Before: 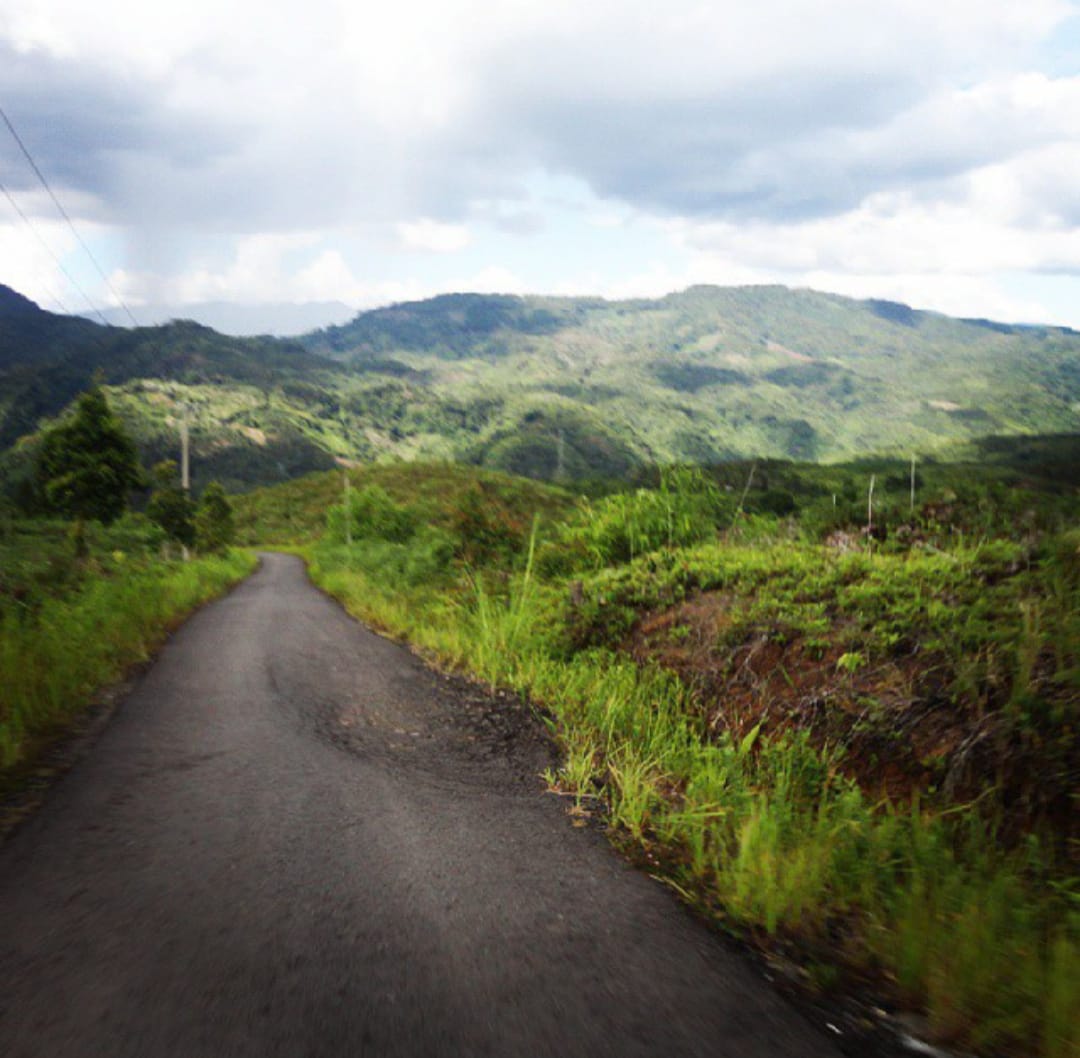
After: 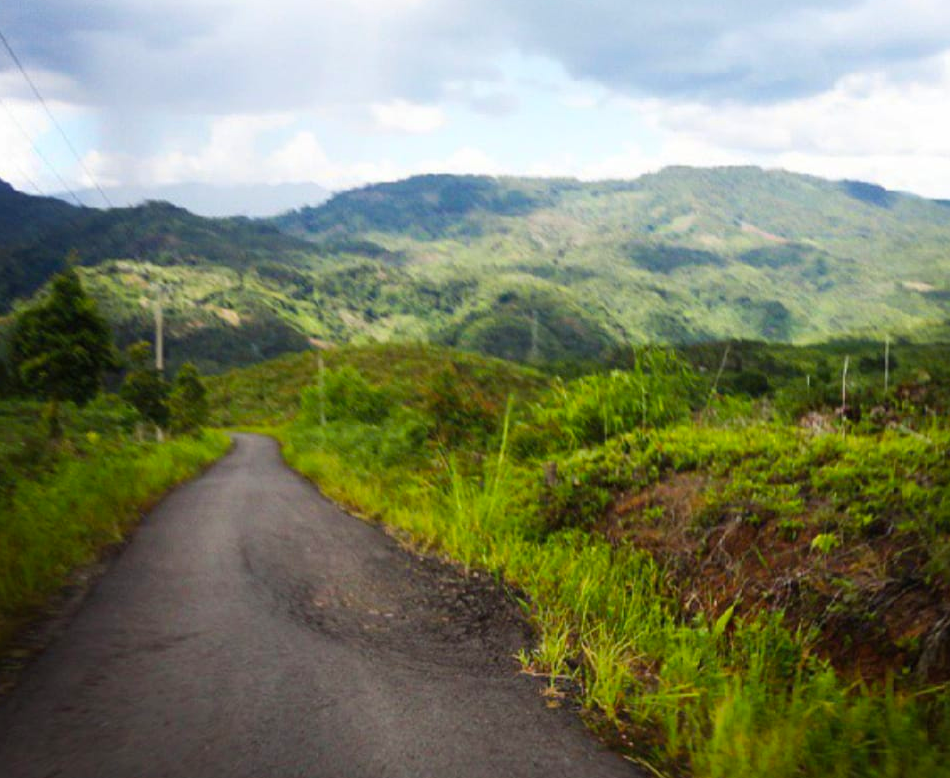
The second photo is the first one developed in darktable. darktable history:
color balance rgb: global vibrance 42.74%
contrast brightness saturation: contrast 0.01, saturation -0.05
crop and rotate: left 2.425%, top 11.305%, right 9.6%, bottom 15.08%
